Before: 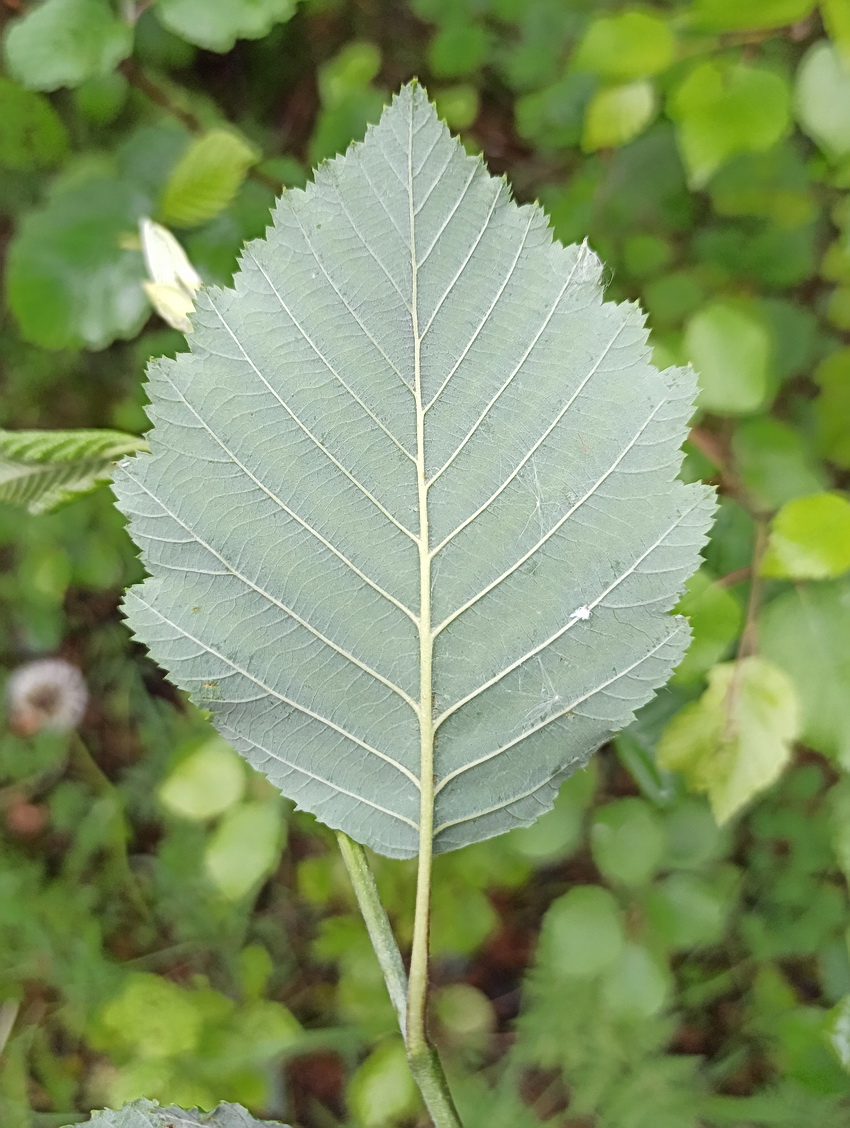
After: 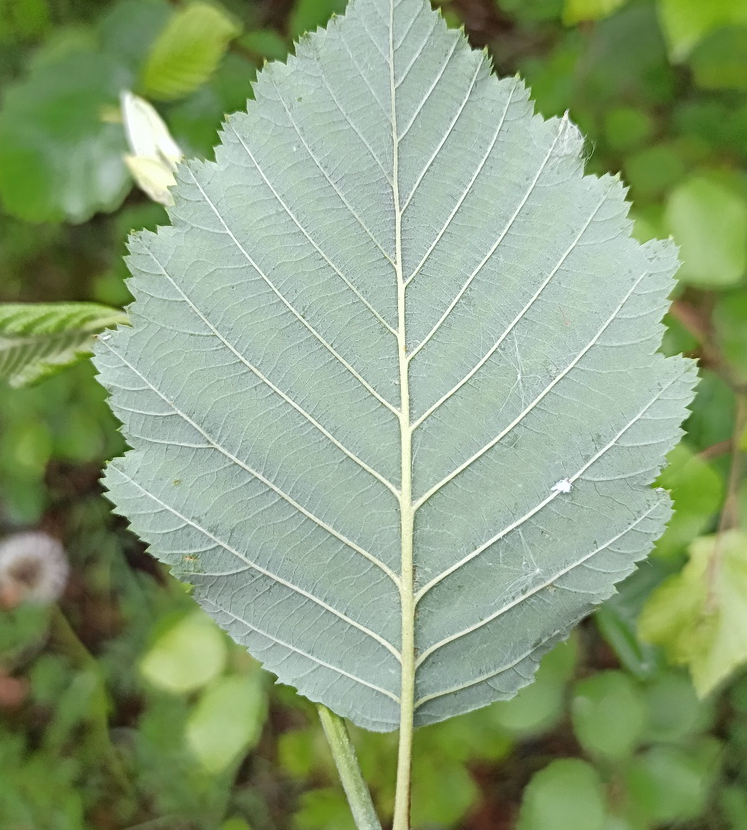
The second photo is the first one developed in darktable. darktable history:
crop and rotate: left 2.425%, top 11.305%, right 9.6%, bottom 15.08%
white balance: red 0.986, blue 1.01
